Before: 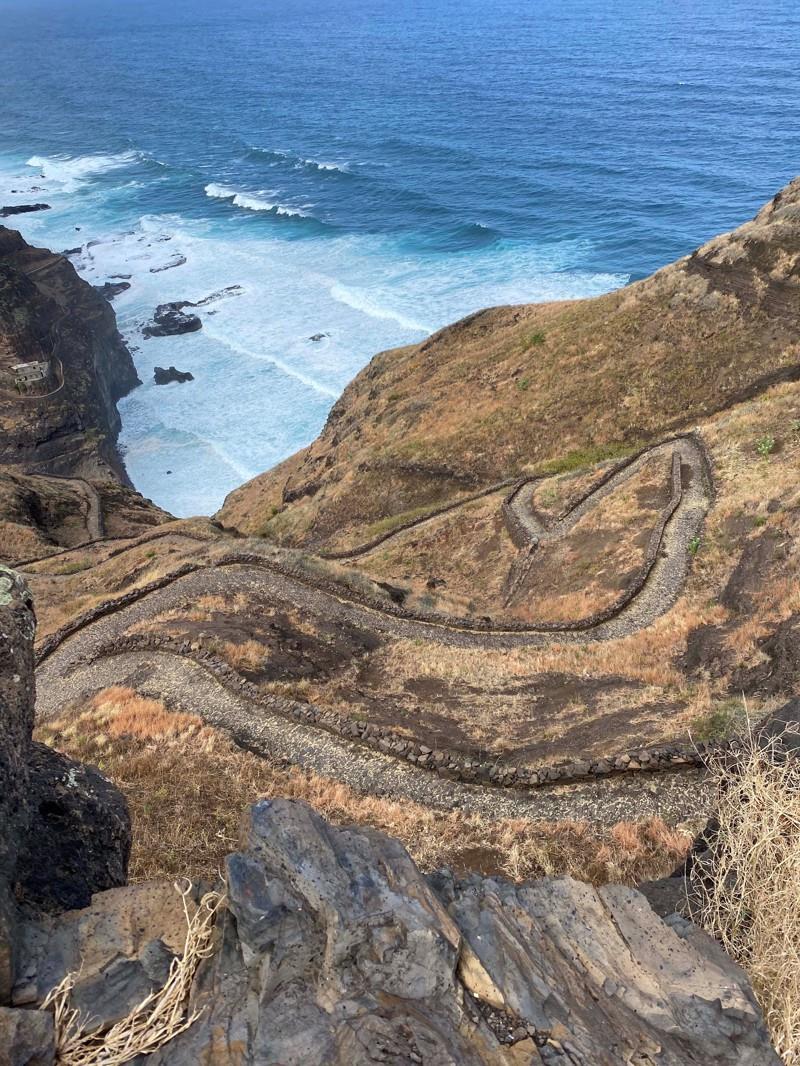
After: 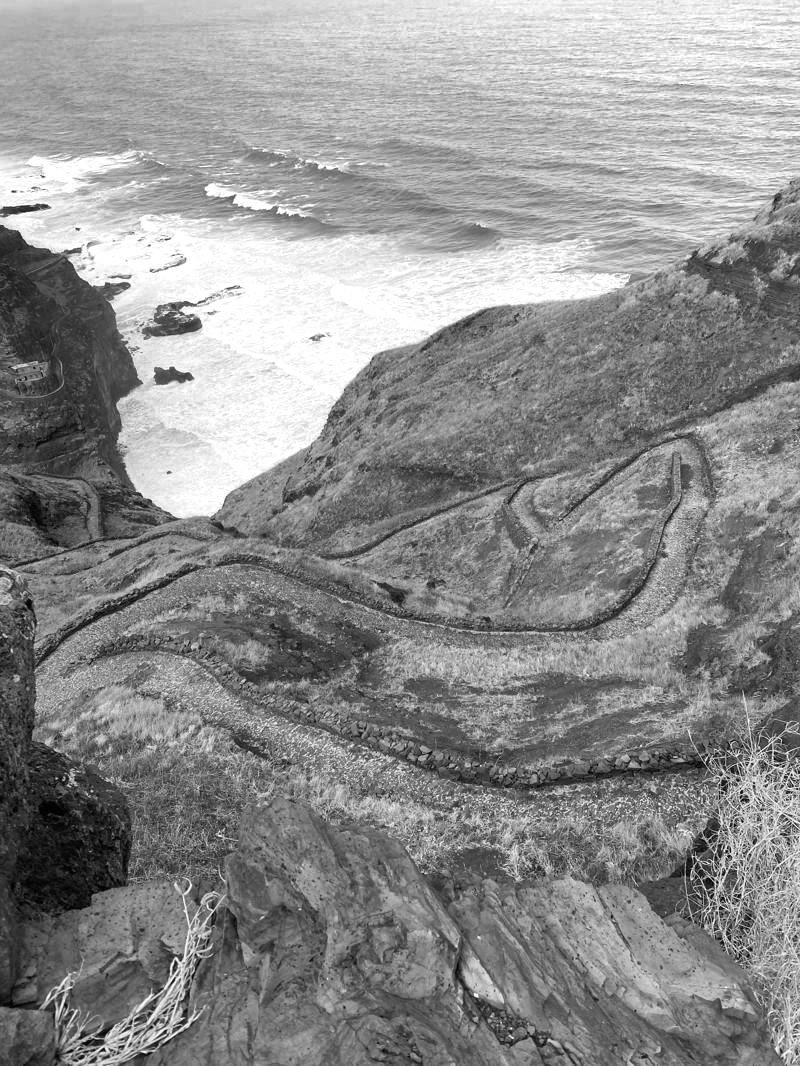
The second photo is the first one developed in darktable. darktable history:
color zones: curves: ch0 [(0, 0.613) (0.01, 0.613) (0.245, 0.448) (0.498, 0.529) (0.642, 0.665) (0.879, 0.777) (0.99, 0.613)]; ch1 [(0, 0) (0.143, 0) (0.286, 0) (0.429, 0) (0.571, 0) (0.714, 0) (0.857, 0)]
exposure: exposure 0.074 EV, compensate exposure bias true, compensate highlight preservation false
